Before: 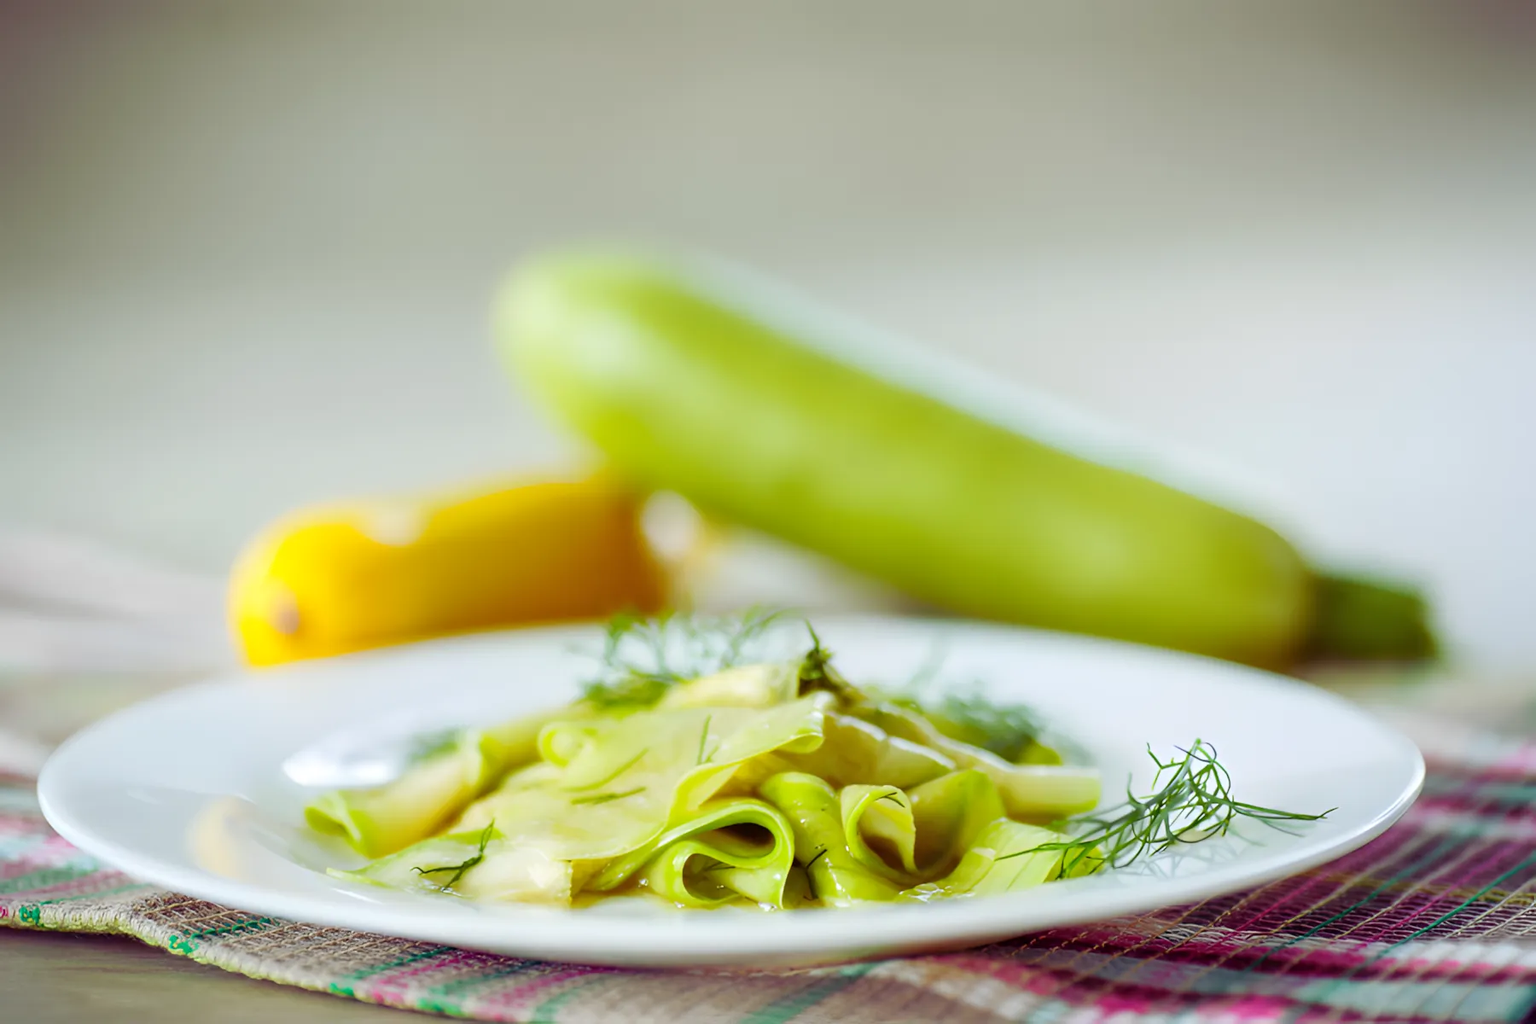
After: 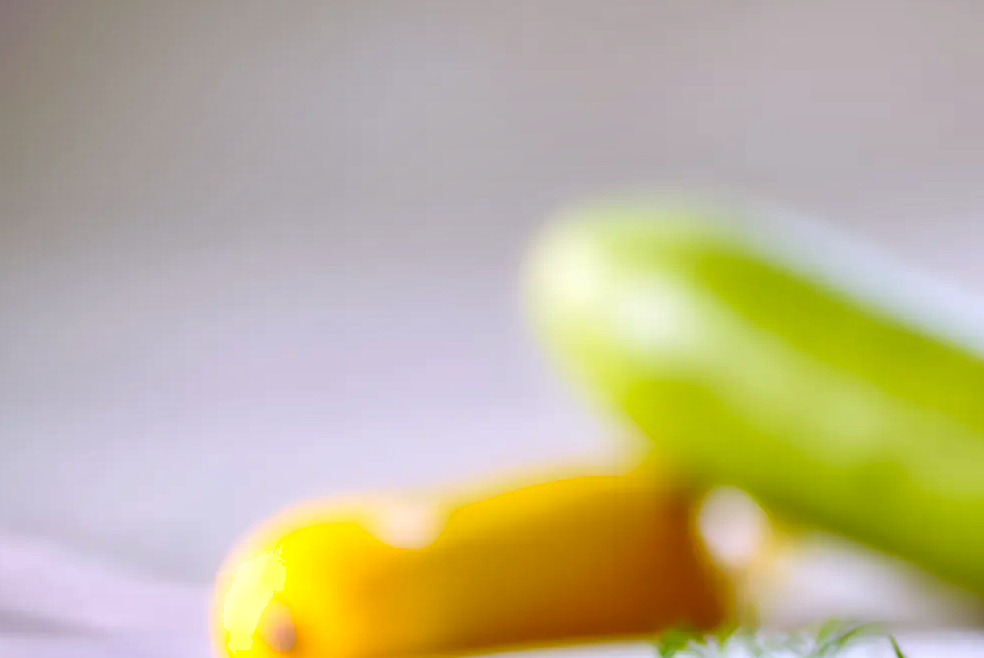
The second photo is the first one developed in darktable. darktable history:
crop and rotate: left 3.047%, top 7.509%, right 42.236%, bottom 37.598%
shadows and highlights: soften with gaussian
white balance: red 1.066, blue 1.119
rgb levels: levels [[0.013, 0.434, 0.89], [0, 0.5, 1], [0, 0.5, 1]]
